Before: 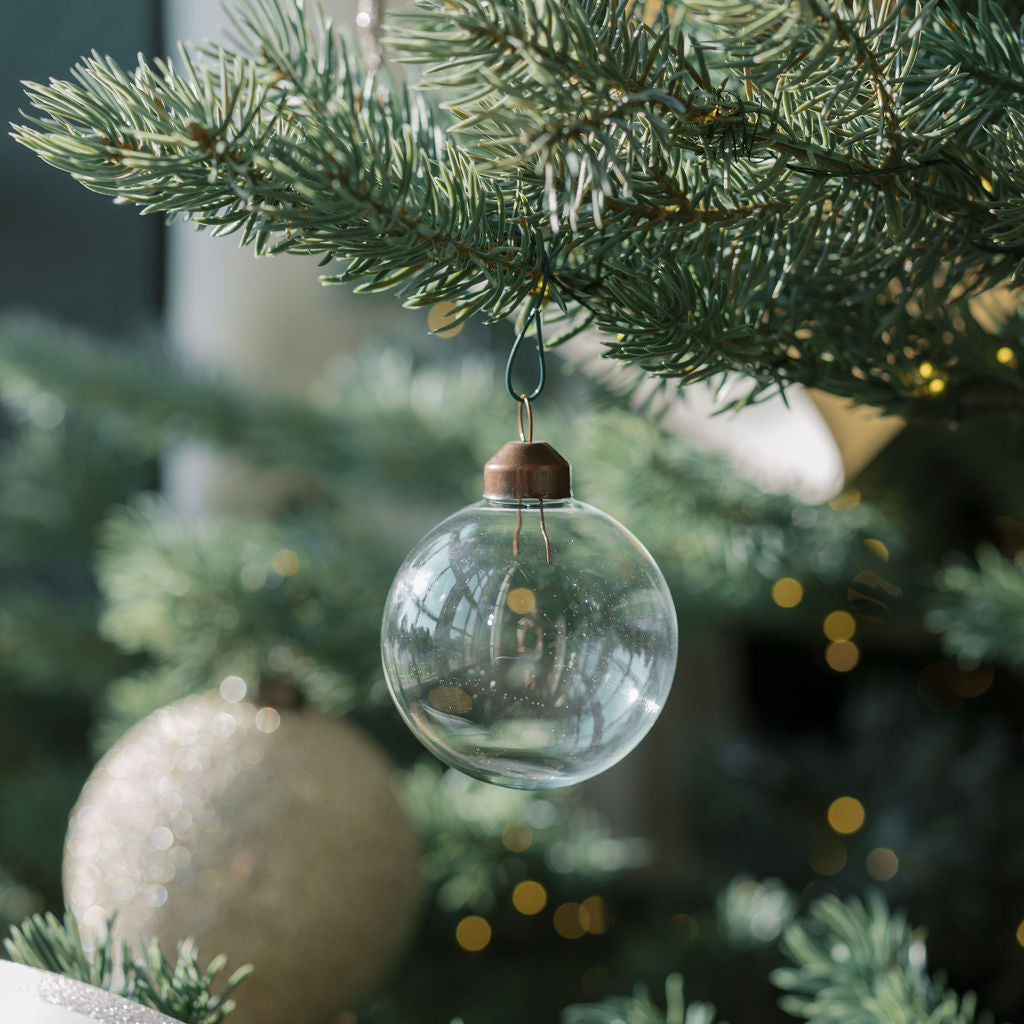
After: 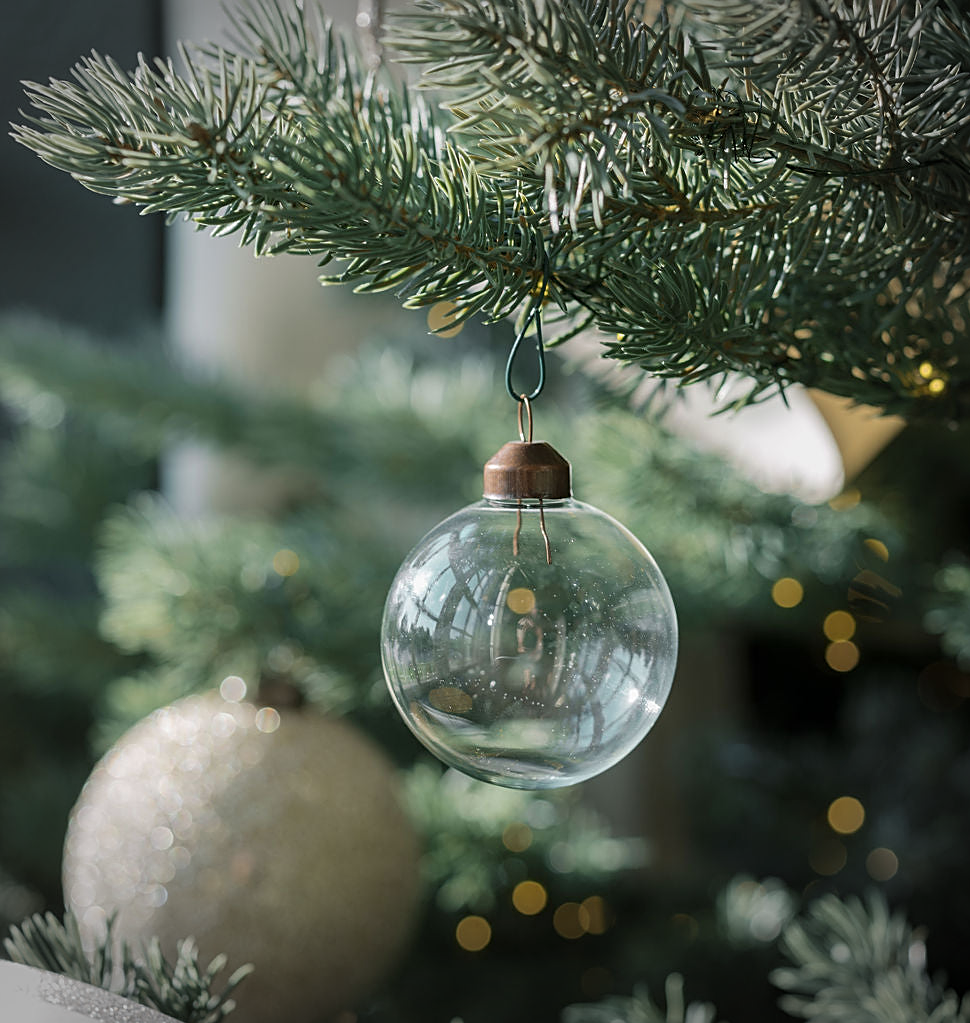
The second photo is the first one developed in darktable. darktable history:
sharpen: on, module defaults
crop and rotate: left 0%, right 5.224%
vignetting: fall-off start 88.69%, fall-off radius 43.05%, width/height ratio 1.168
